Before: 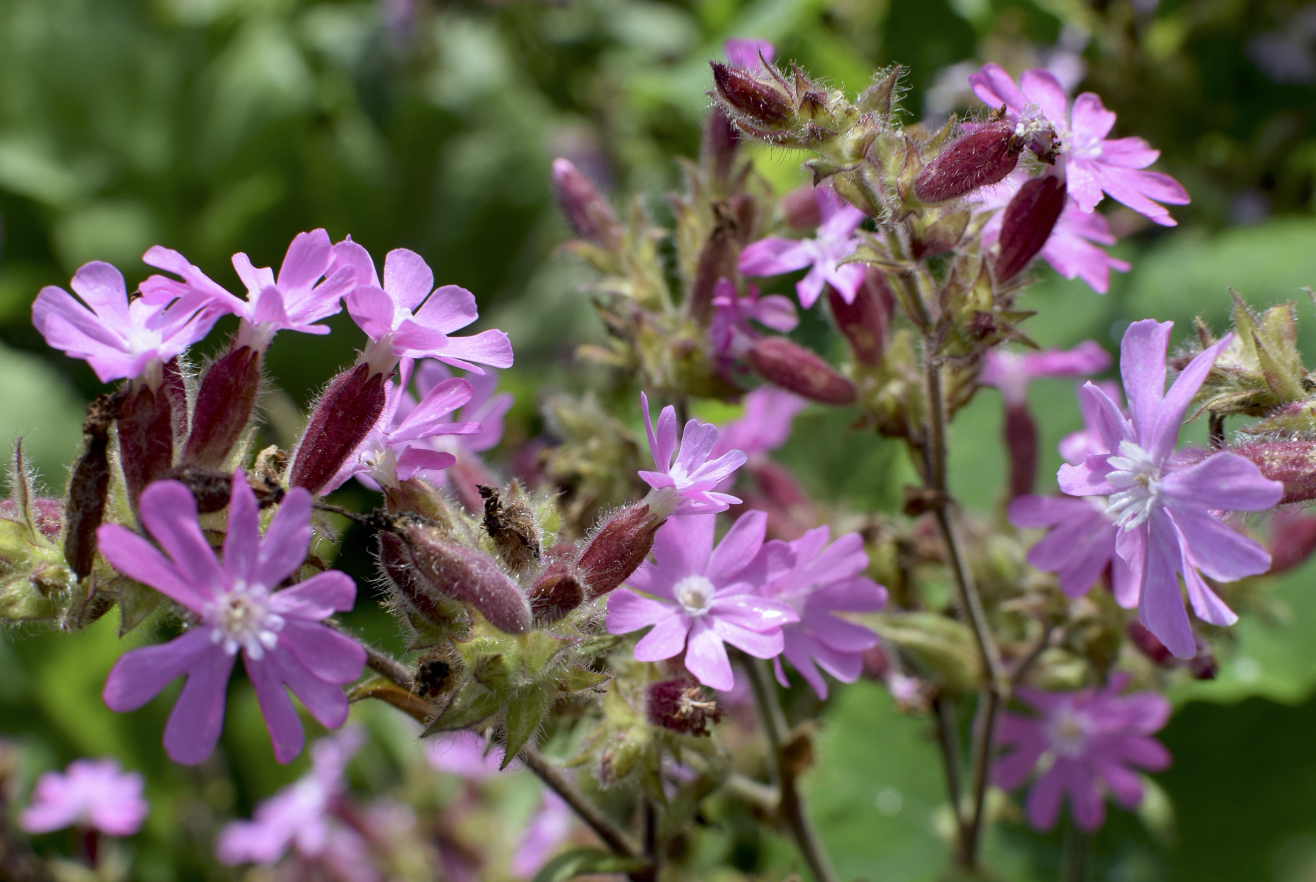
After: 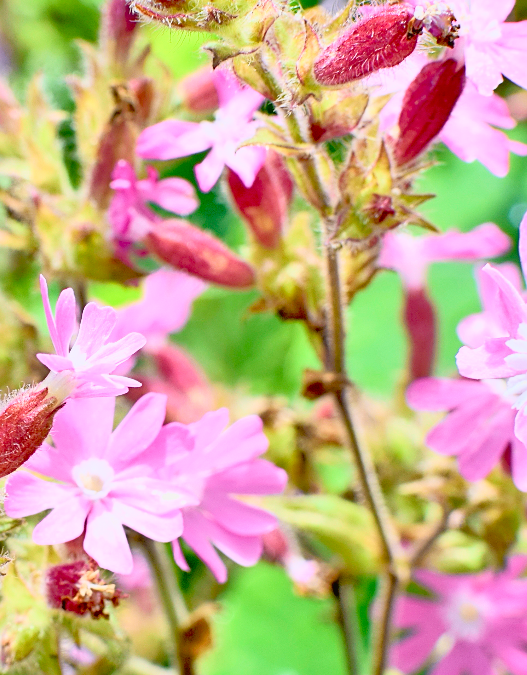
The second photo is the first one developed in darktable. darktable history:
filmic rgb: black relative exposure -16 EV, white relative exposure 6.88 EV, hardness 4.7, color science v4 (2020)
contrast brightness saturation: contrast 0.074, brightness 0.071, saturation 0.175
shadows and highlights: shadows 52.2, highlights -28.74, soften with gaussian
tone curve: curves: ch0 [(0, 0.023) (0.113, 0.084) (0.285, 0.301) (0.673, 0.796) (0.845, 0.932) (0.994, 0.971)]; ch1 [(0, 0) (0.456, 0.437) (0.498, 0.5) (0.57, 0.559) (0.631, 0.639) (1, 1)]; ch2 [(0, 0) (0.417, 0.44) (0.46, 0.453) (0.502, 0.507) (0.55, 0.57) (0.67, 0.712) (1, 1)], color space Lab, independent channels, preserve colors none
tone equalizer: -7 EV 0.162 EV, -6 EV 0.609 EV, -5 EV 1.11 EV, -4 EV 1.35 EV, -3 EV 1.15 EV, -2 EV 0.6 EV, -1 EV 0.157 EV
exposure: black level correction 0, exposure 1.001 EV, compensate highlight preservation false
crop: left 45.726%, top 13.357%, right 14.17%, bottom 10.084%
sharpen: on, module defaults
